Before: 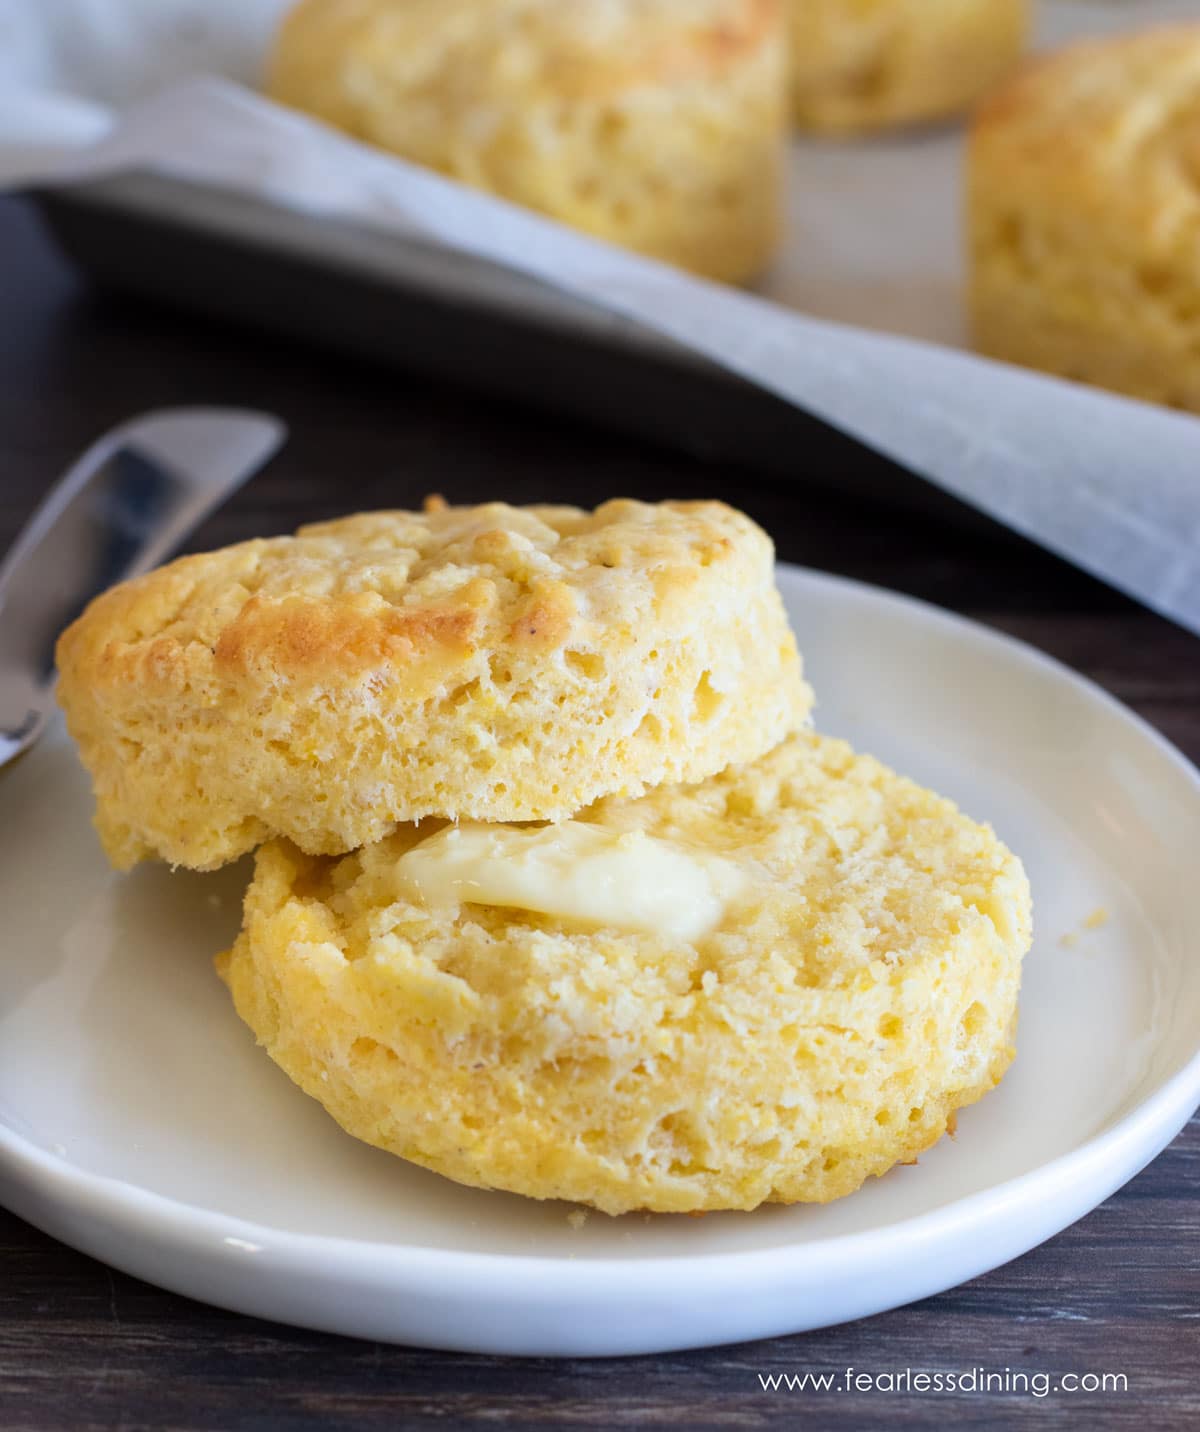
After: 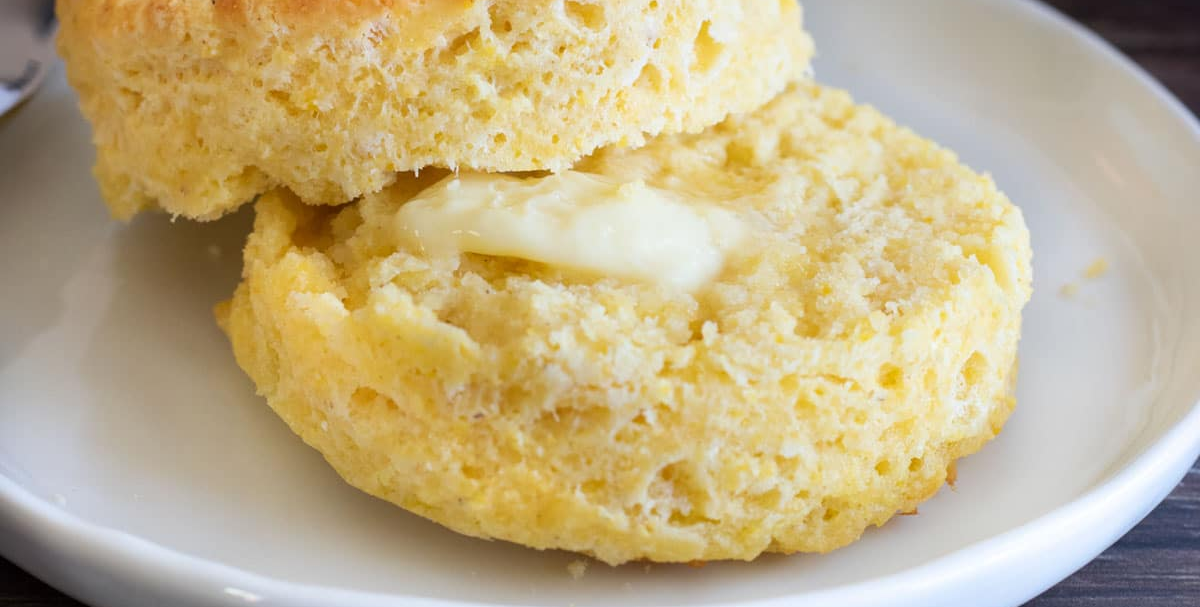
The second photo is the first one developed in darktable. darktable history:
crop: top 45.412%, bottom 12.186%
